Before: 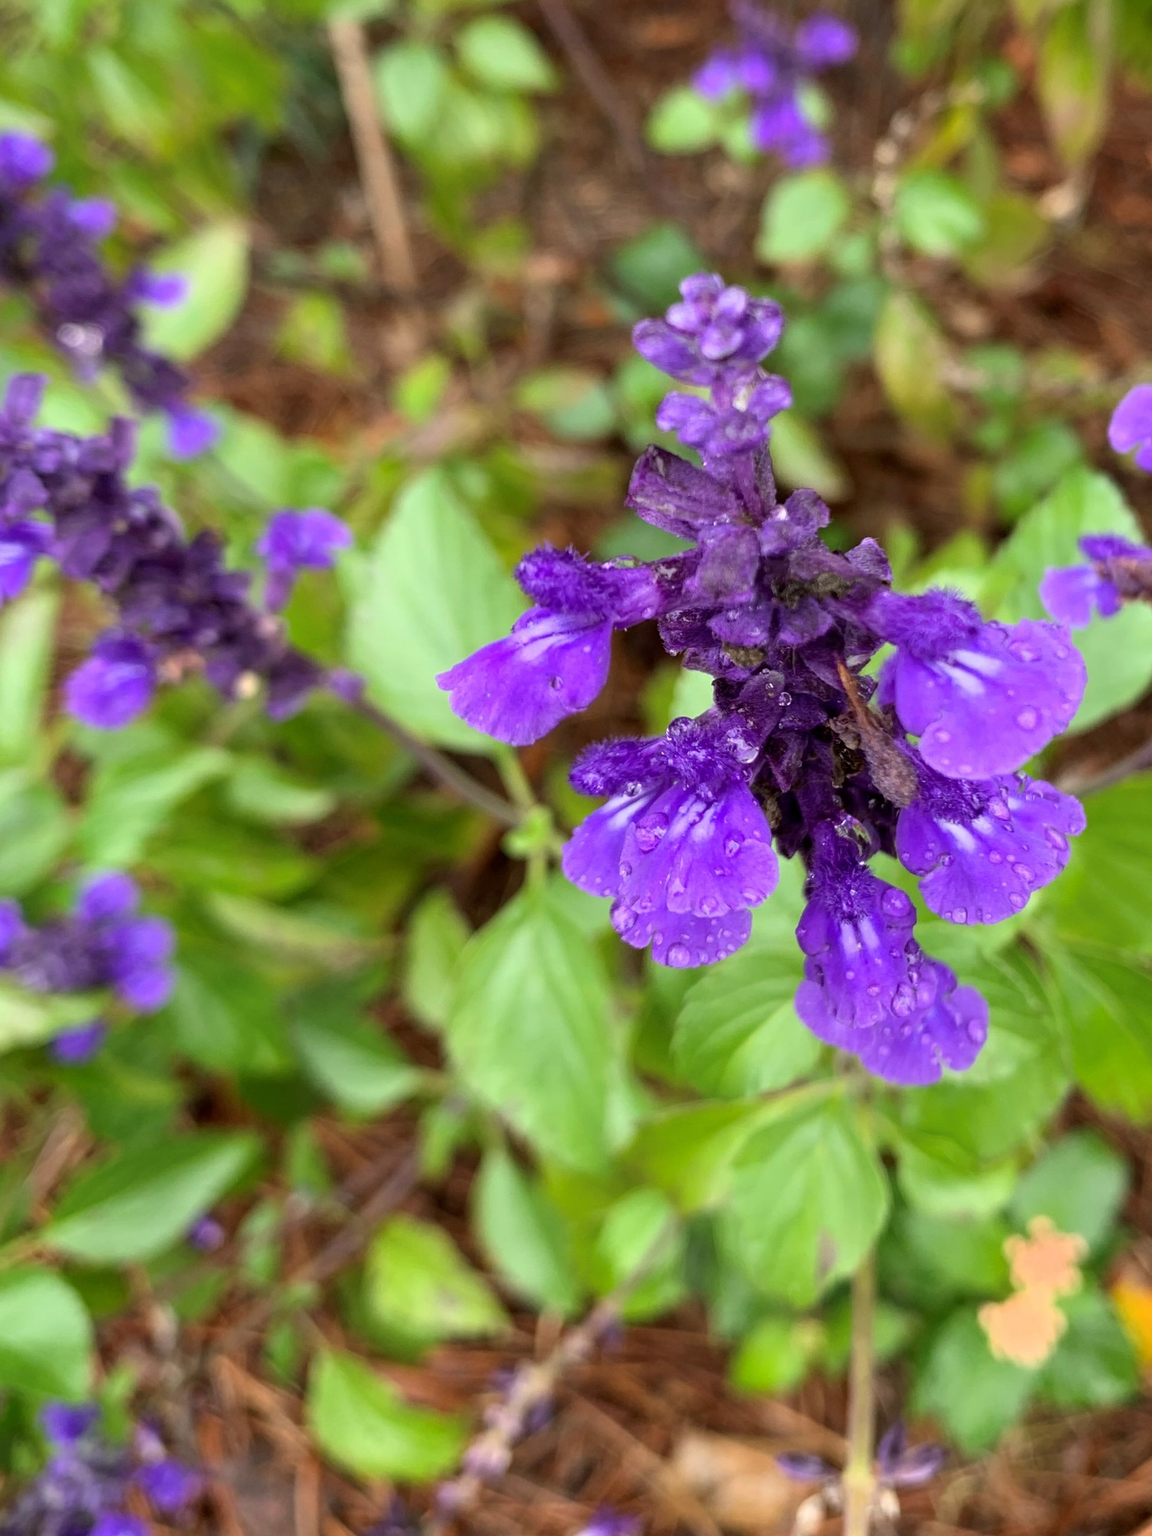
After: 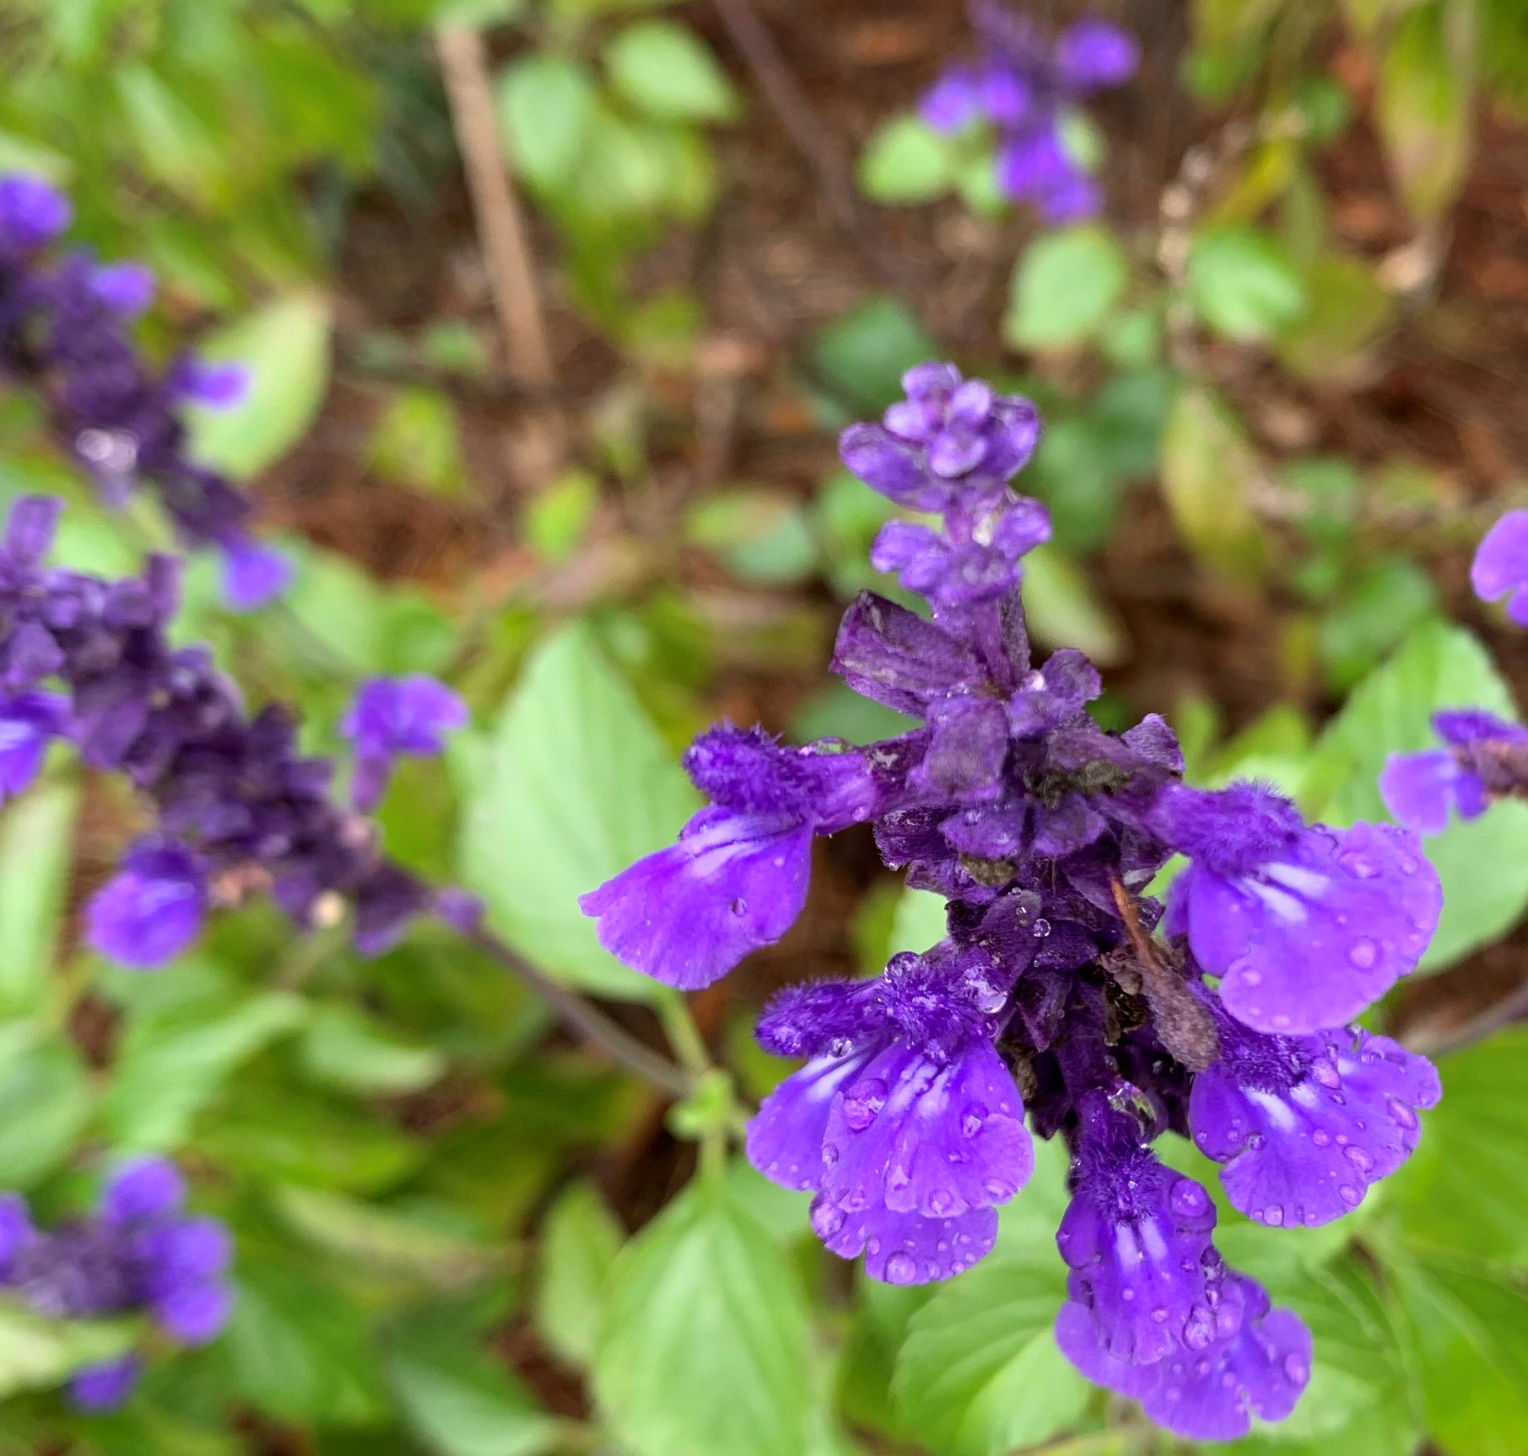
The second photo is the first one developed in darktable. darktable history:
white balance: red 1.009, blue 1.027
crop: bottom 28.576%
